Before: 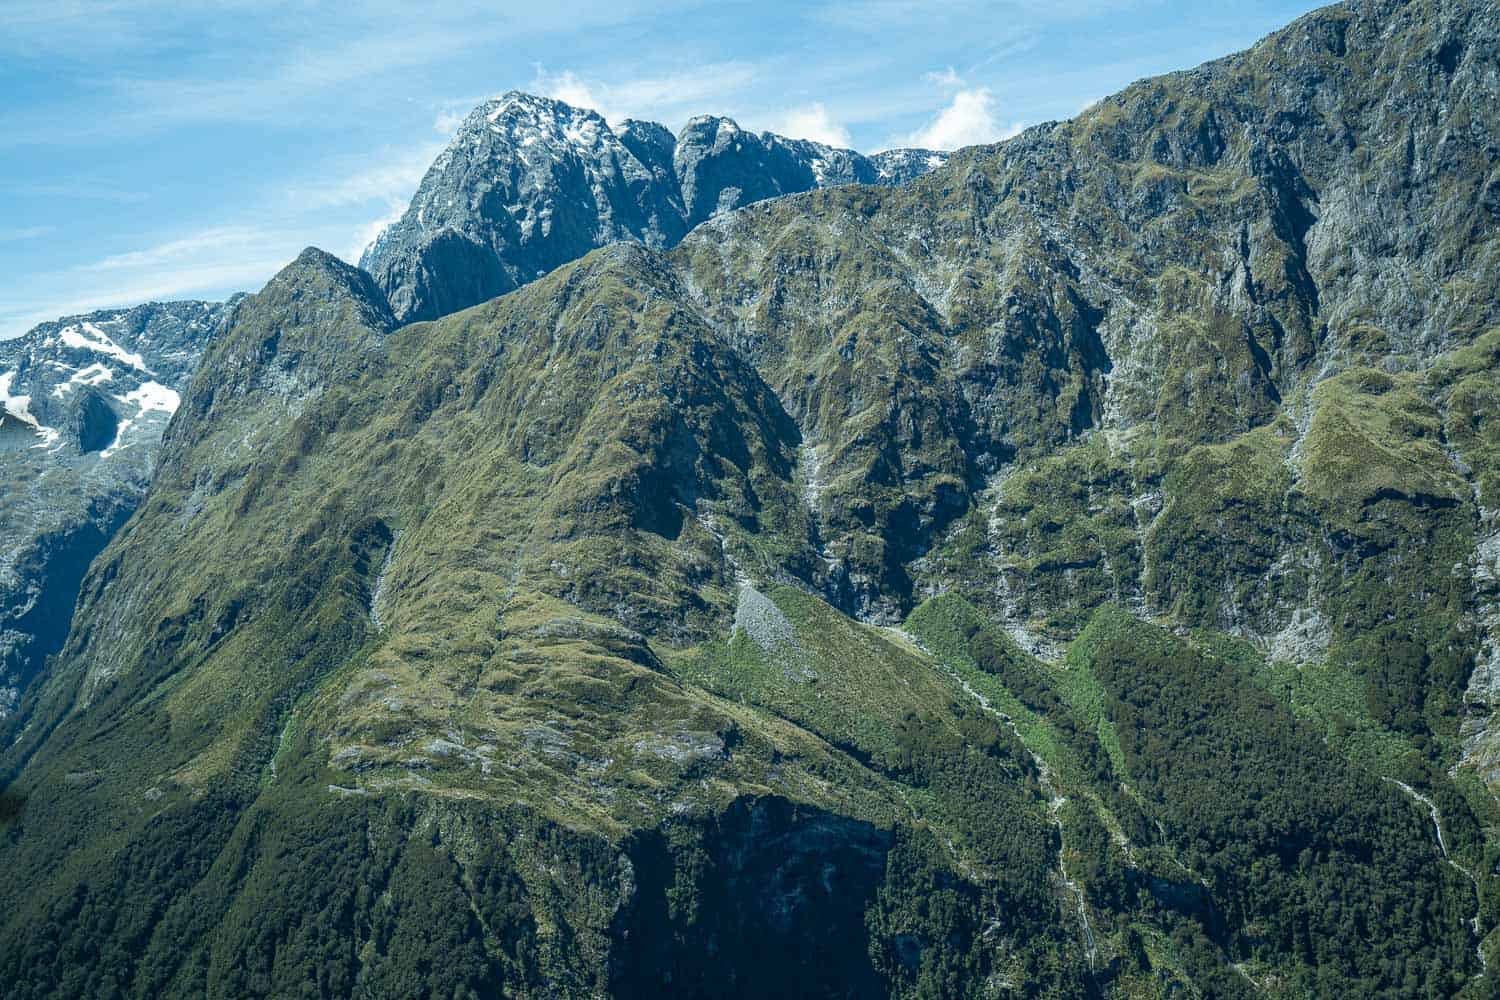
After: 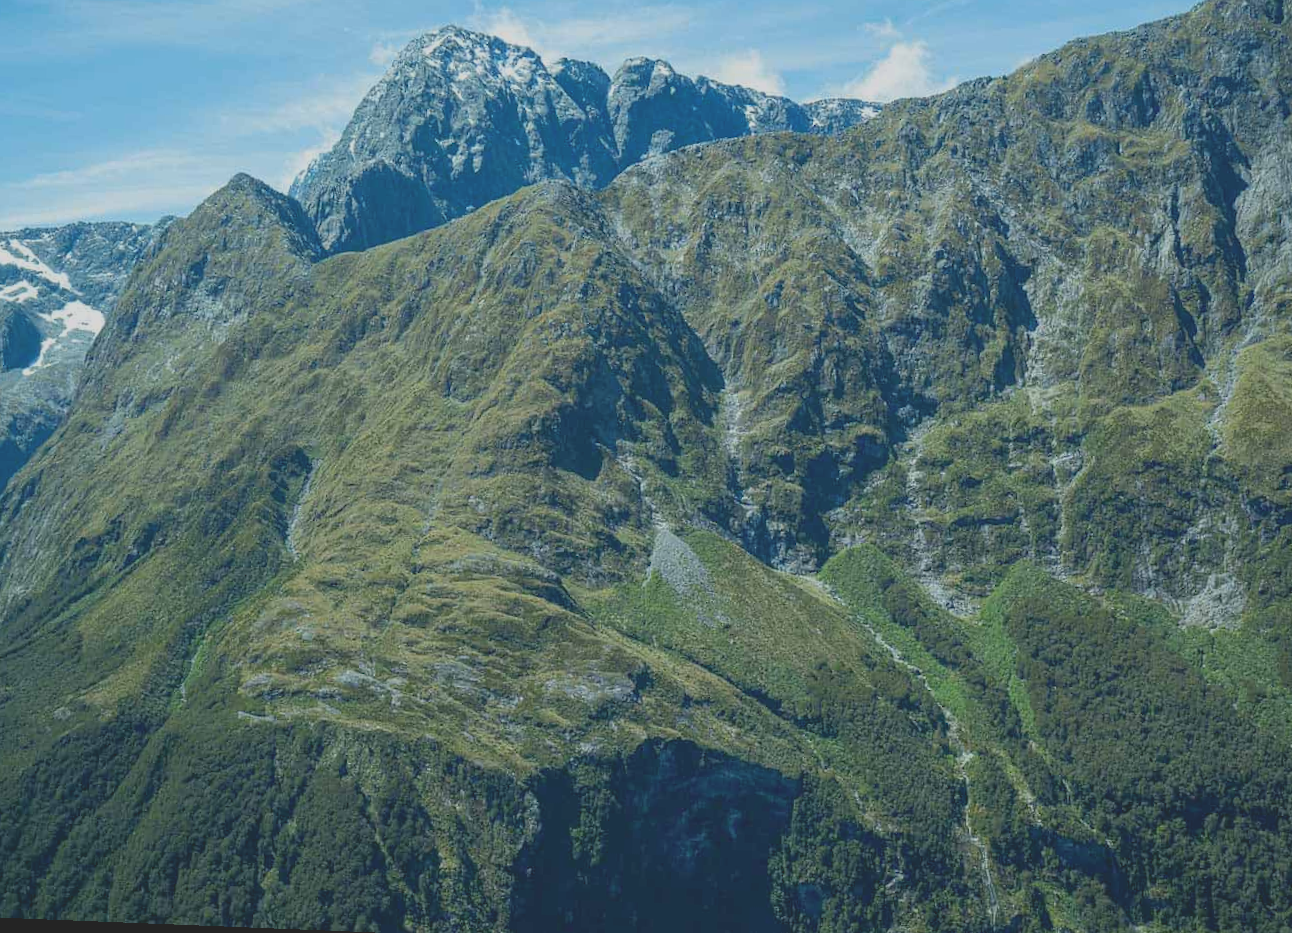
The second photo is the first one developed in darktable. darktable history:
crop: left 6.446%, top 8.188%, right 9.538%, bottom 3.548%
contrast brightness saturation: contrast -0.28
rotate and perspective: rotation 2.27°, automatic cropping off
